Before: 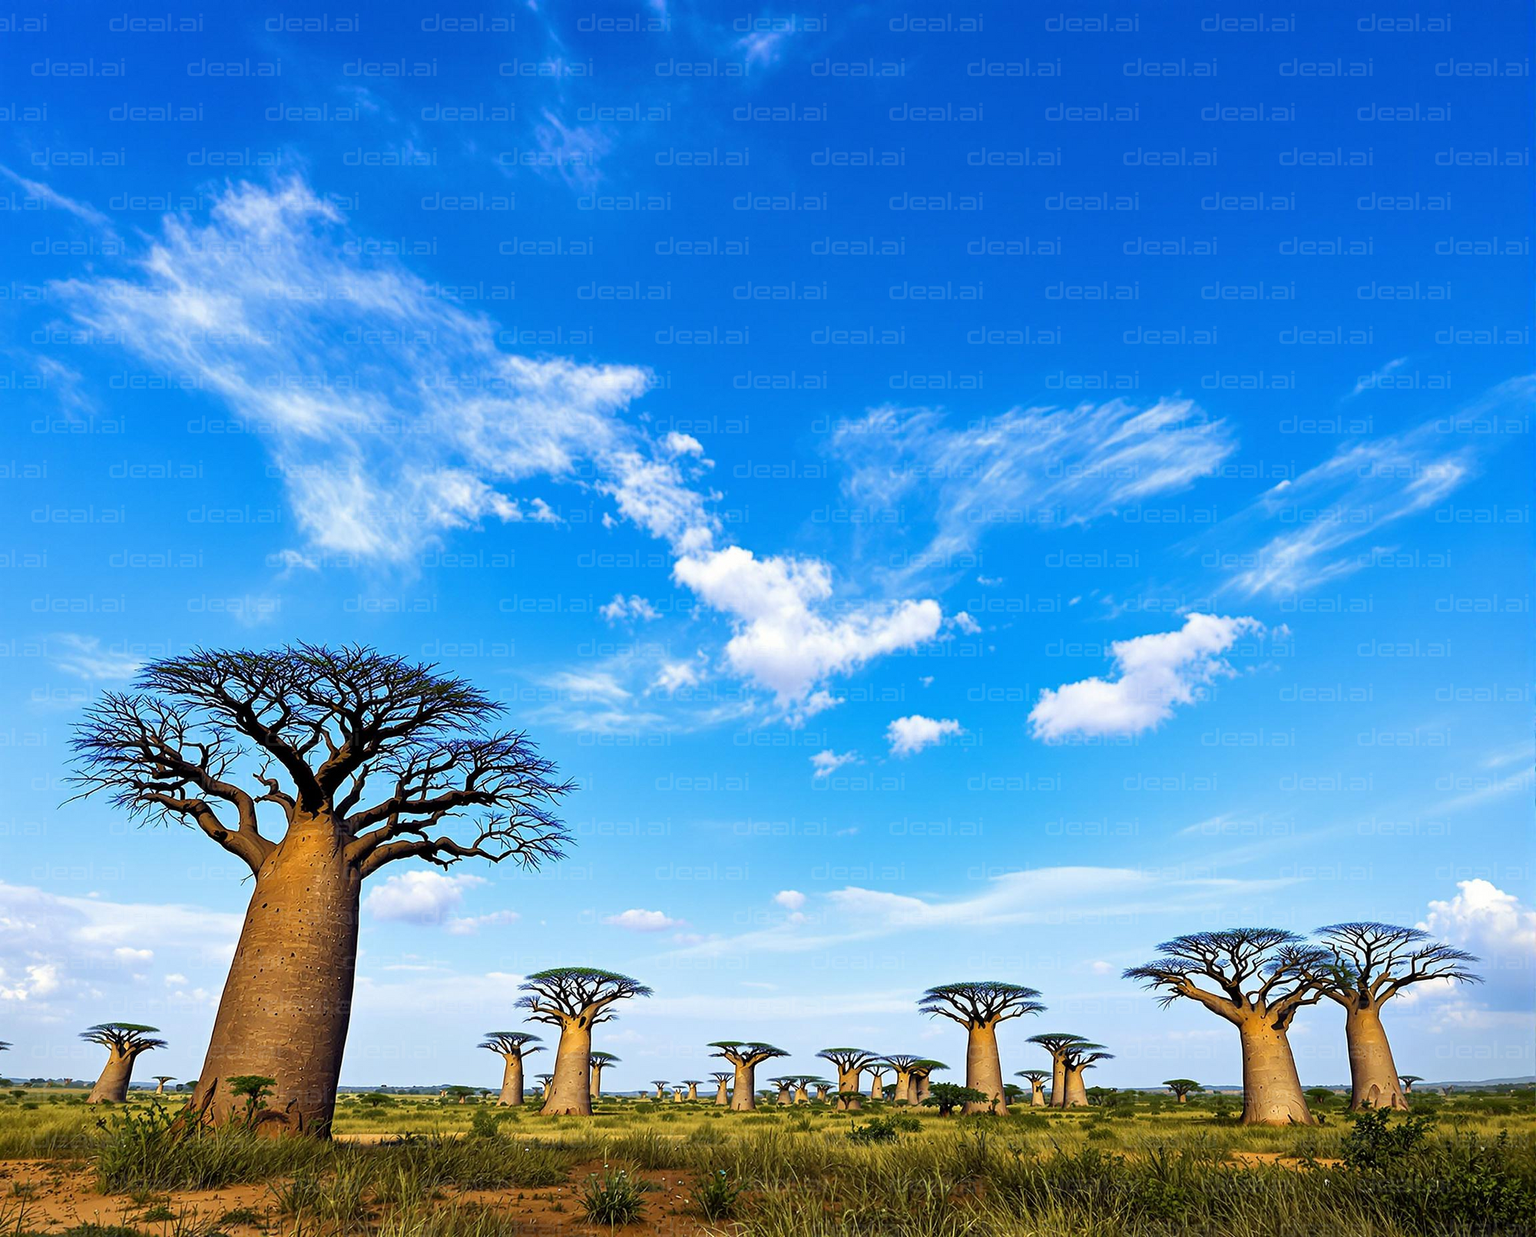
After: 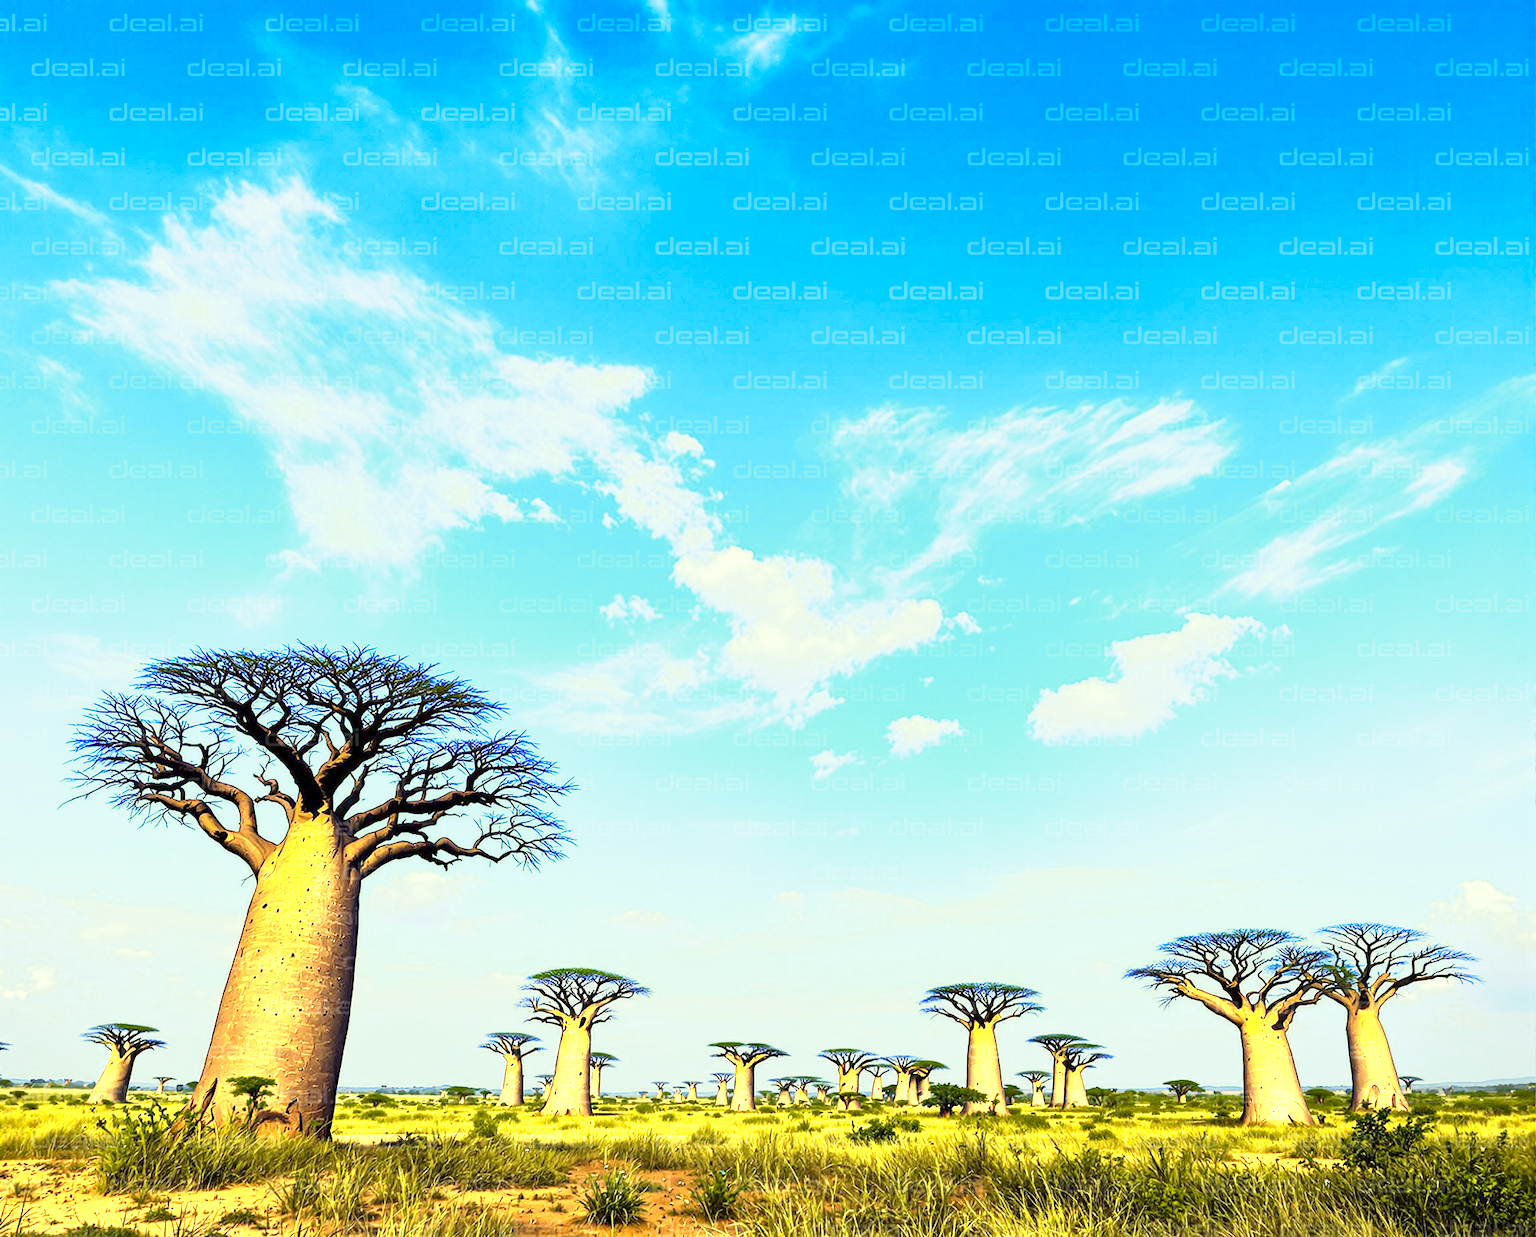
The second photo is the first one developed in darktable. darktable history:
exposure: exposure 1 EV, compensate highlight preservation false
color zones: curves: ch0 [(0.099, 0.624) (0.257, 0.596) (0.384, 0.376) (0.529, 0.492) (0.697, 0.564) (0.768, 0.532) (0.908, 0.644)]; ch1 [(0.112, 0.564) (0.254, 0.612) (0.432, 0.676) (0.592, 0.456) (0.743, 0.684) (0.888, 0.536)]; ch2 [(0.25, 0.5) (0.469, 0.36) (0.75, 0.5)]
color correction: highlights a* -4.28, highlights b* 6.53
base curve: curves: ch0 [(0, 0) (0.088, 0.125) (0.176, 0.251) (0.354, 0.501) (0.613, 0.749) (1, 0.877)], preserve colors none
